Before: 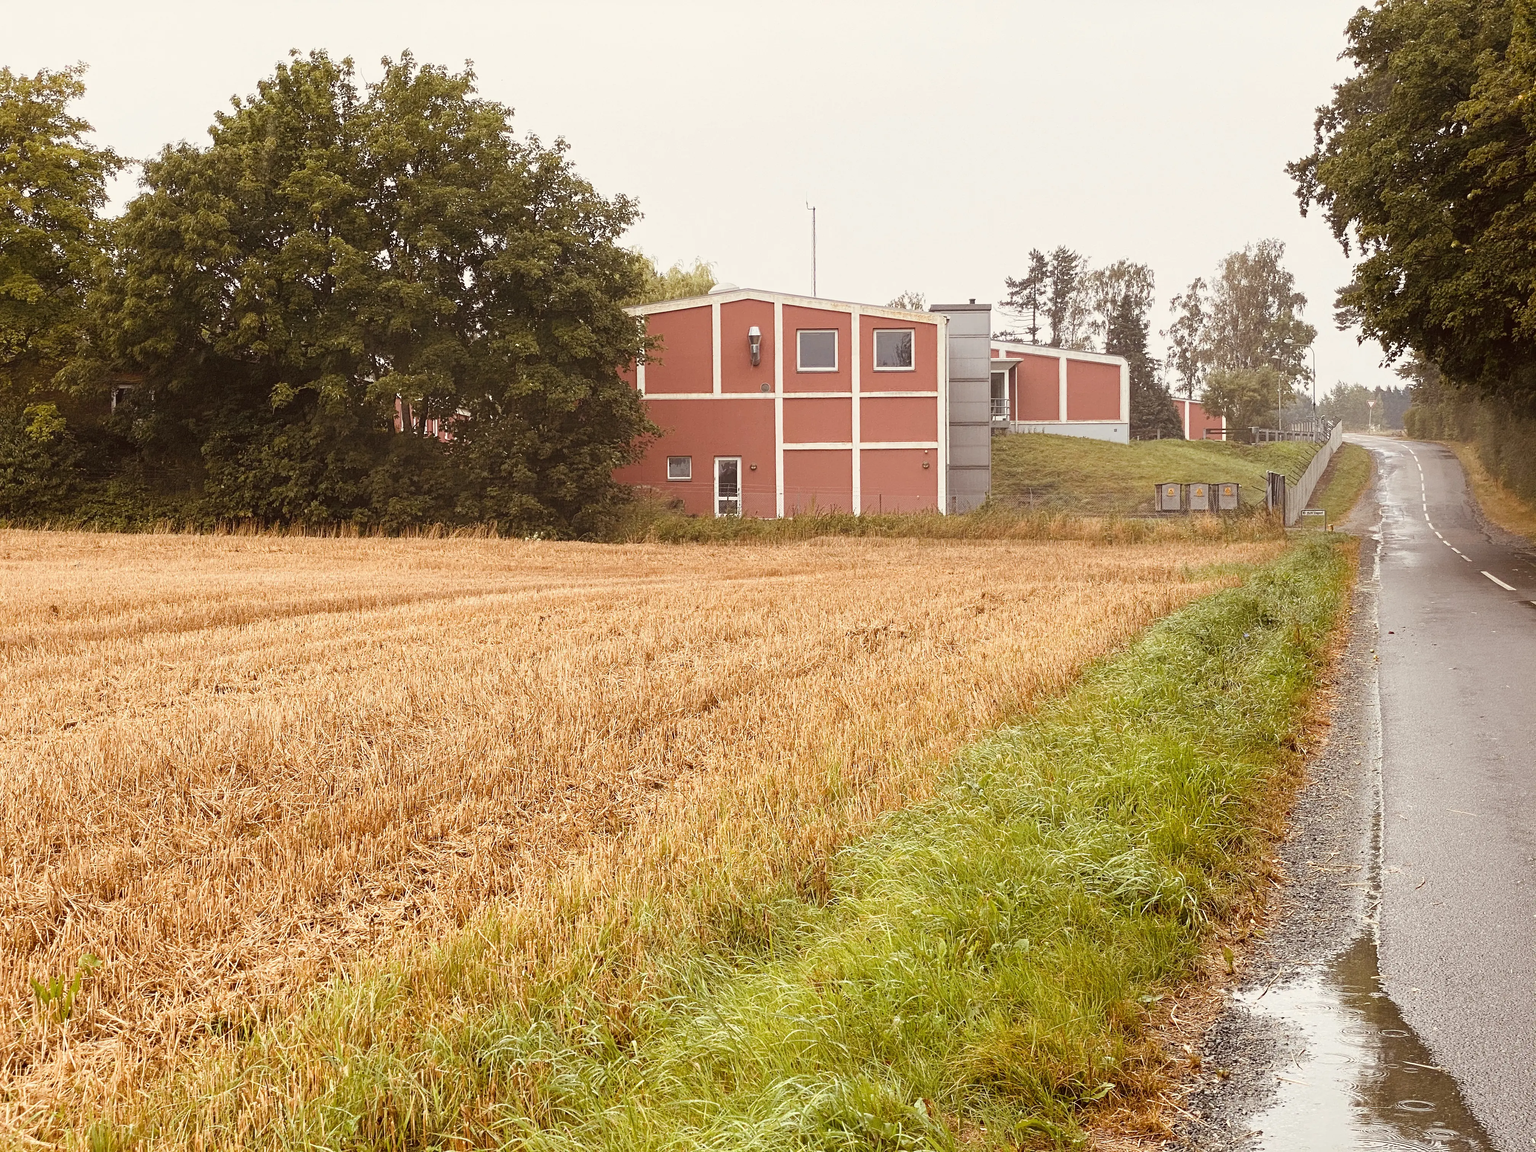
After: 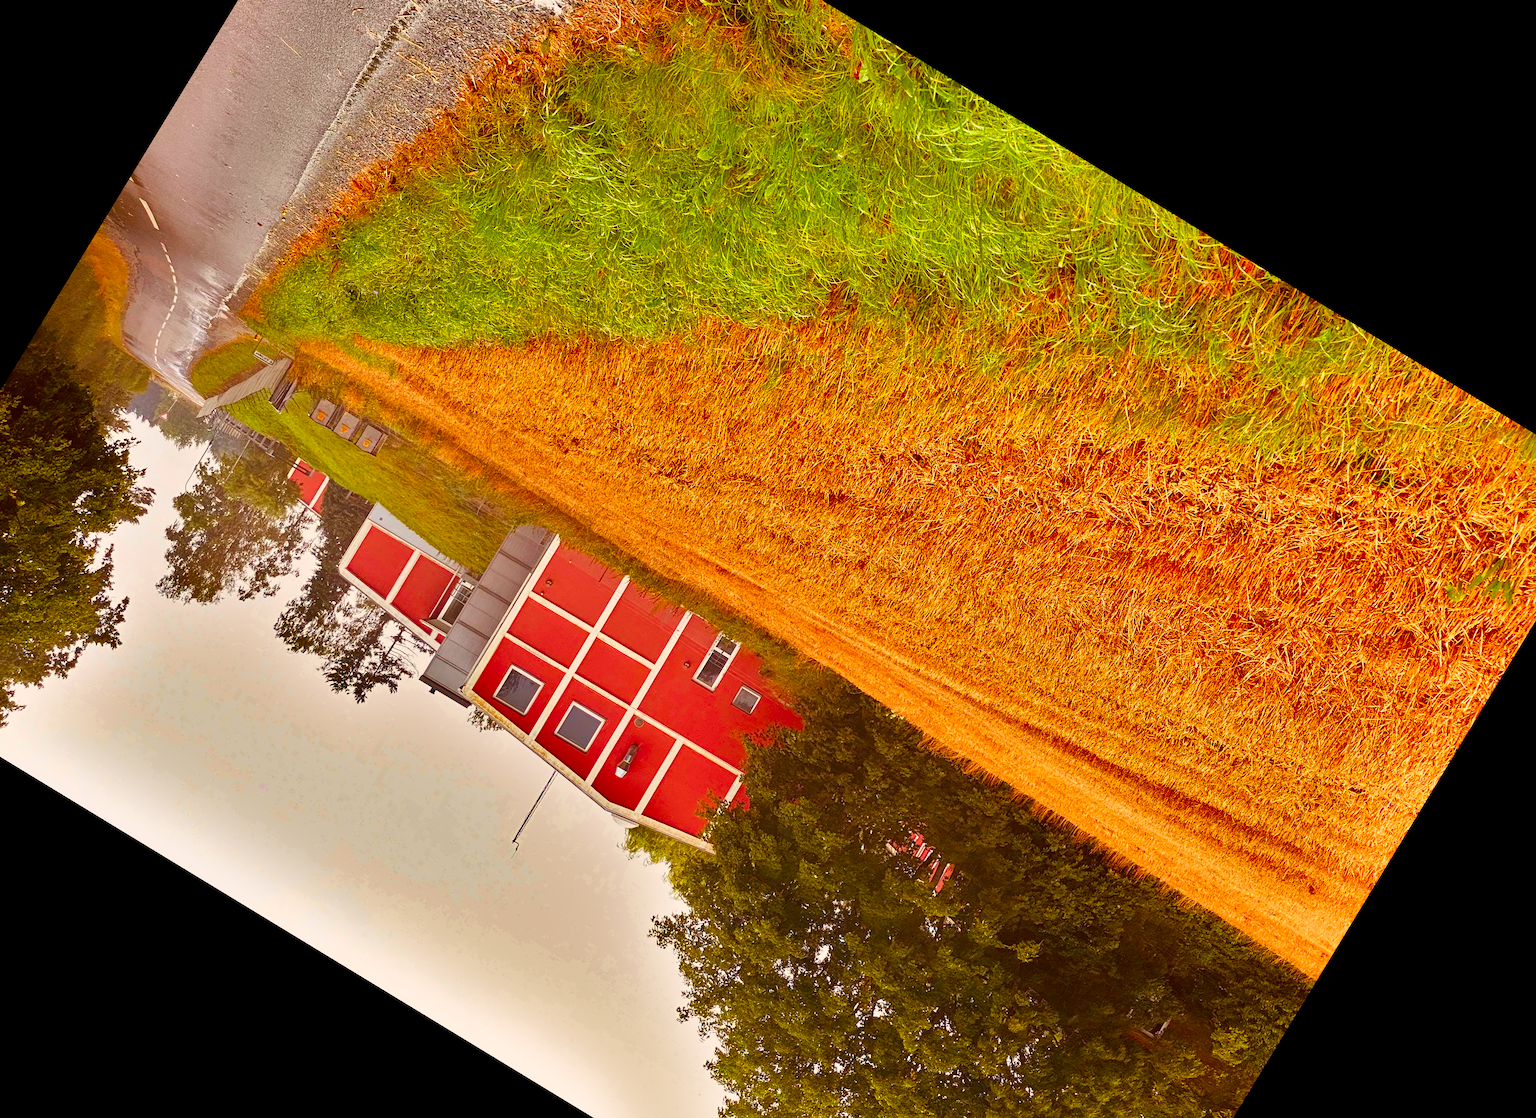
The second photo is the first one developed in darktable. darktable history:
color correction: highlights a* 1.59, highlights b* -1.7, saturation 2.48
crop and rotate: angle 148.68°, left 9.111%, top 15.603%, right 4.588%, bottom 17.041%
shadows and highlights: shadows 24.5, highlights -78.15, soften with gaussian
